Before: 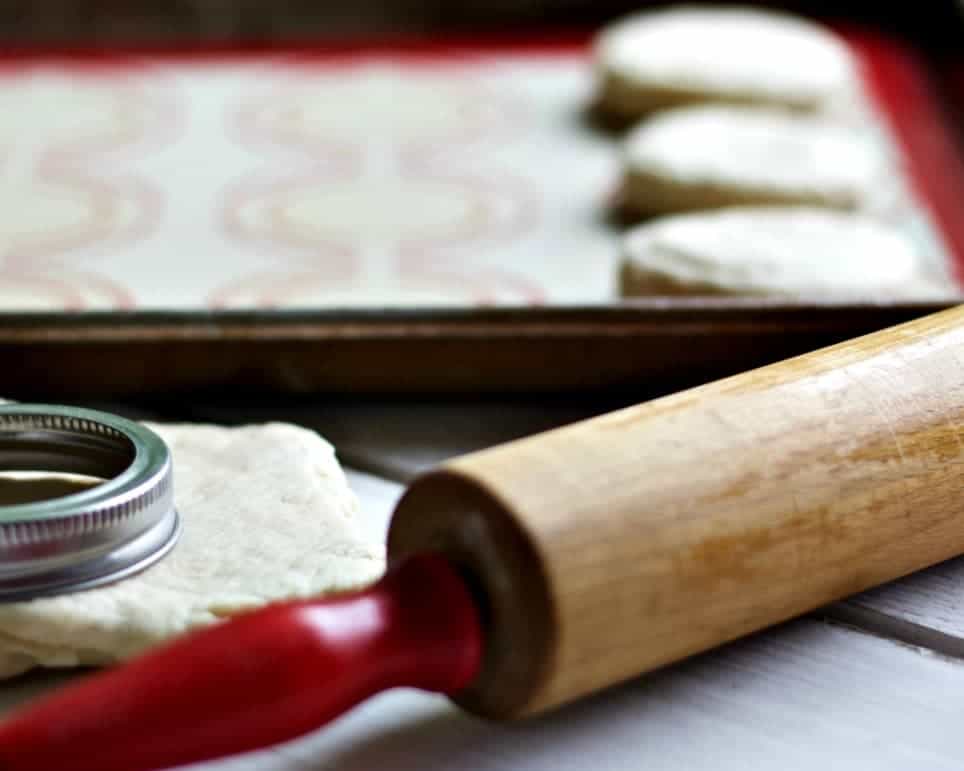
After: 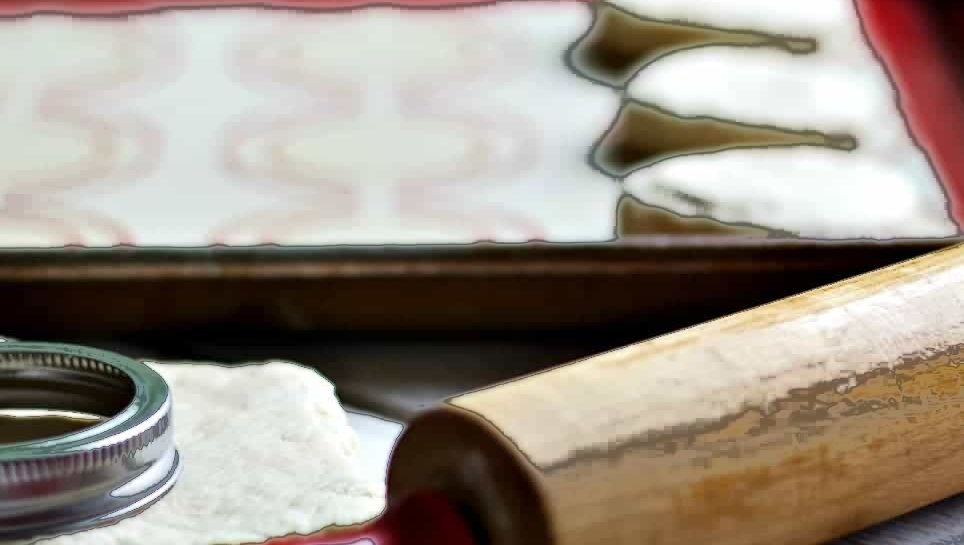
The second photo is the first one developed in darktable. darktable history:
crop and rotate: top 8.293%, bottom 20.996%
fill light: exposure -0.73 EV, center 0.69, width 2.2
